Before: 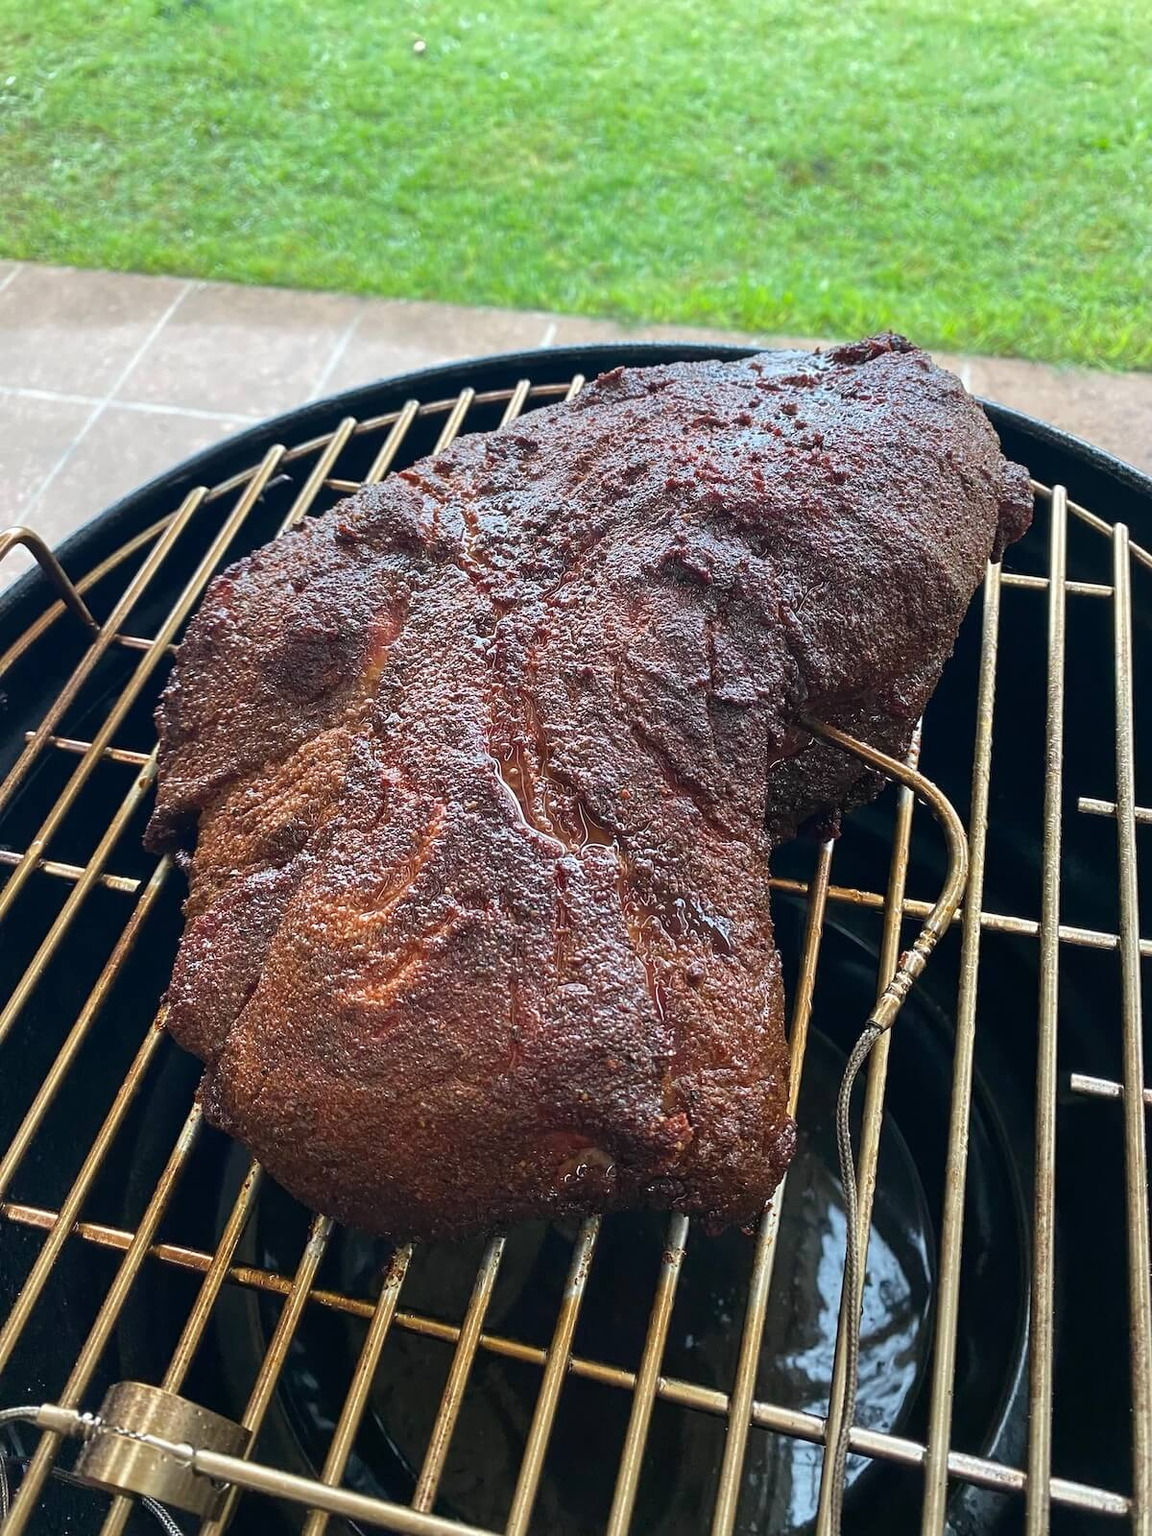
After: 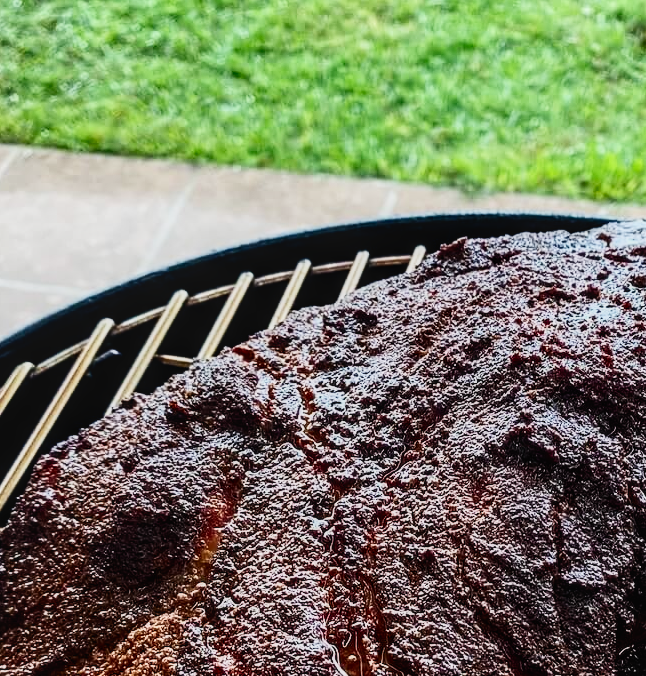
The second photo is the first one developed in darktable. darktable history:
local contrast: on, module defaults
crop: left 15.306%, top 9.065%, right 30.789%, bottom 48.638%
exposure: black level correction 0.009, exposure -0.637 EV, compensate highlight preservation false
contrast brightness saturation: contrast 0.39, brightness 0.1
sigmoid: contrast 1.8, skew -0.2, preserve hue 0%, red attenuation 0.1, red rotation 0.035, green attenuation 0.1, green rotation -0.017, blue attenuation 0.15, blue rotation -0.052, base primaries Rec2020
